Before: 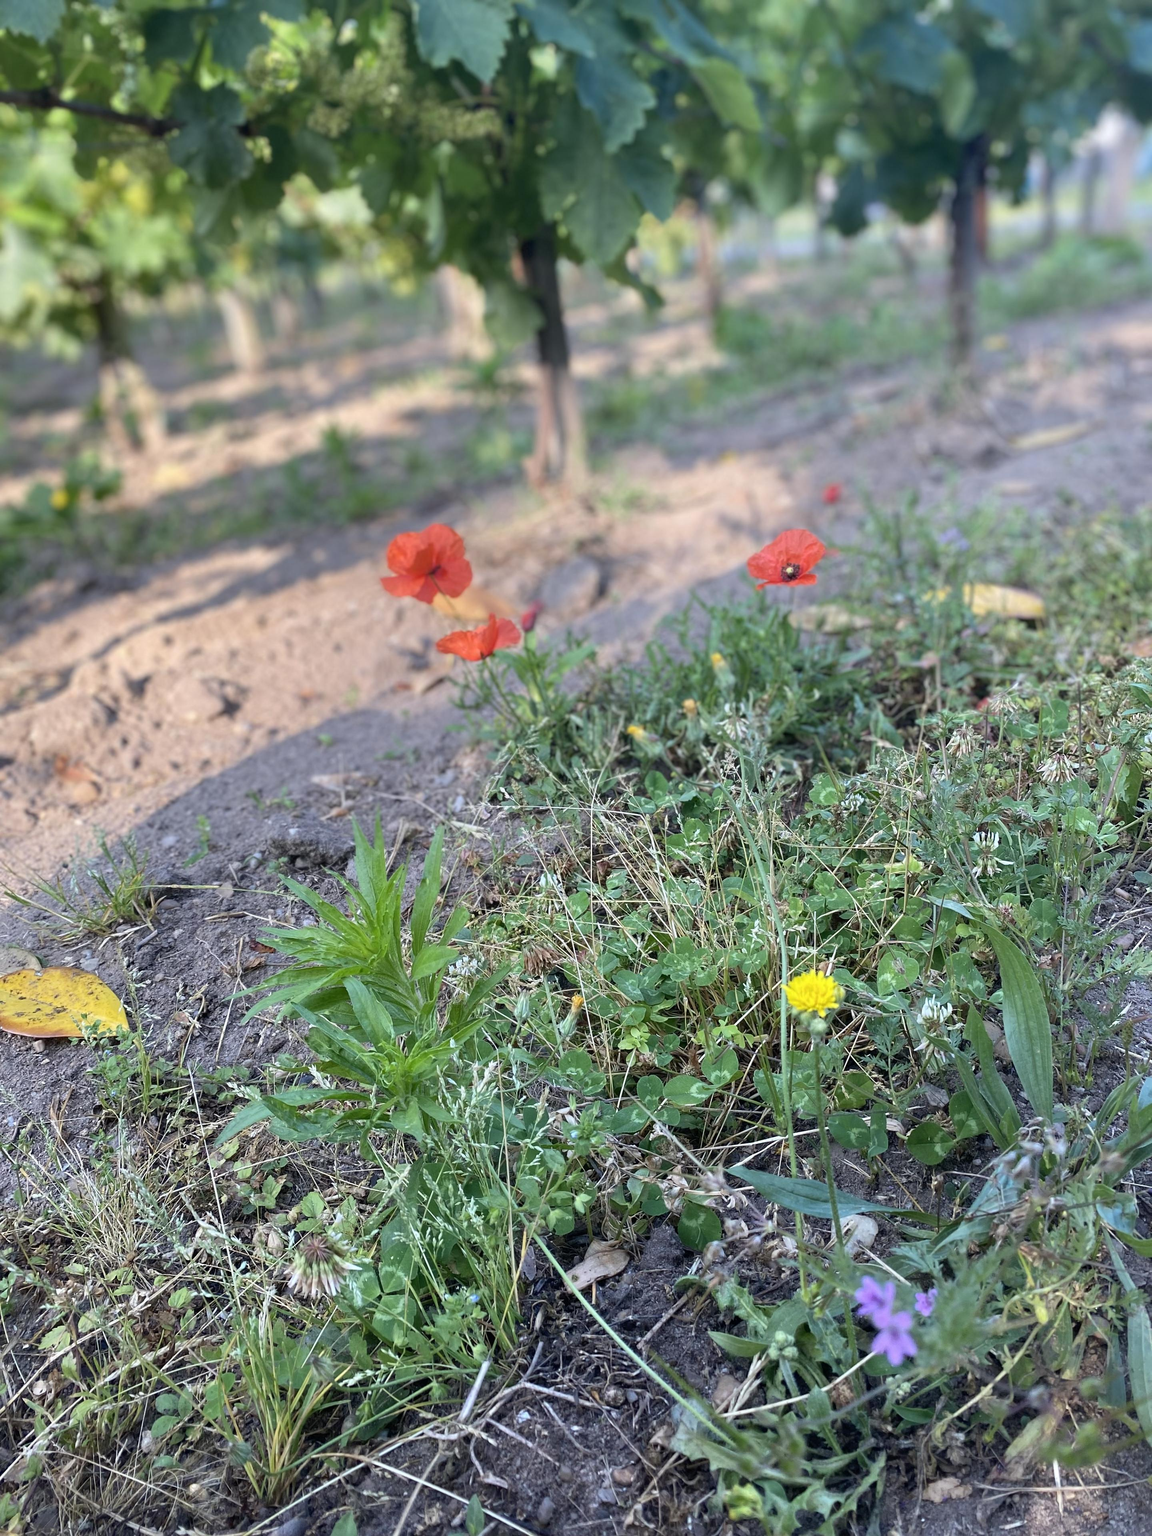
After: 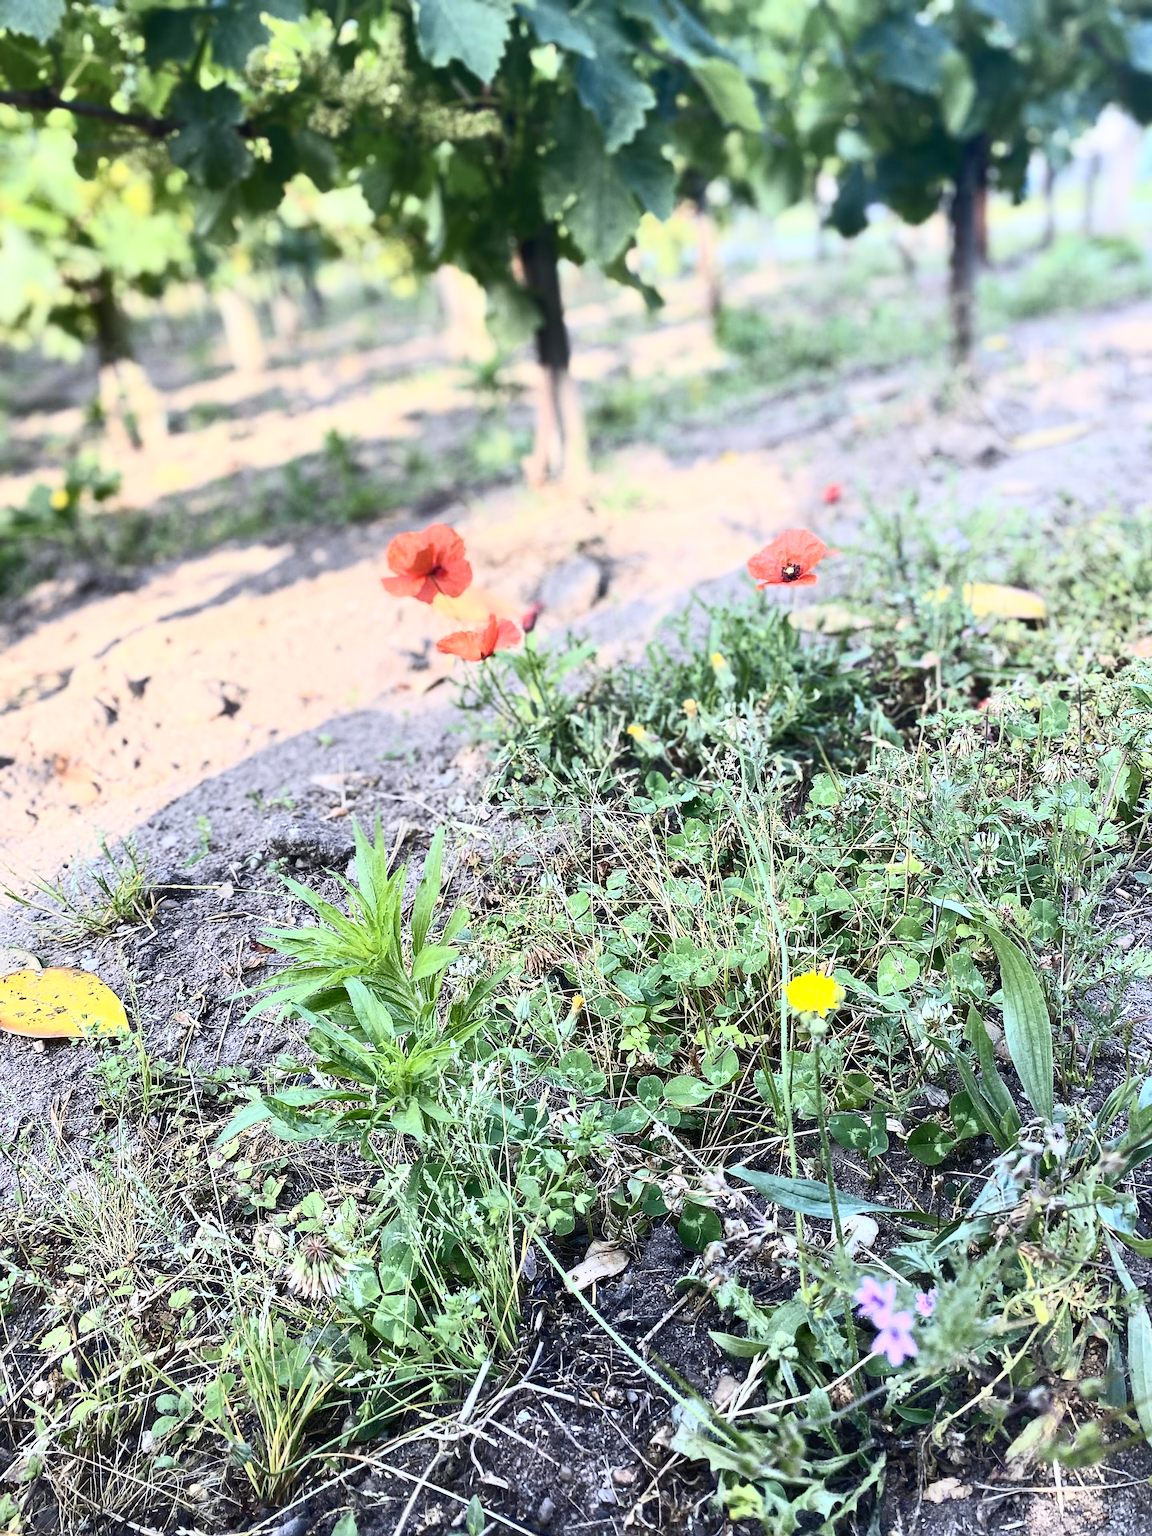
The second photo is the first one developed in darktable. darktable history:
contrast brightness saturation: contrast 0.602, brightness 0.338, saturation 0.14
sharpen: on, module defaults
